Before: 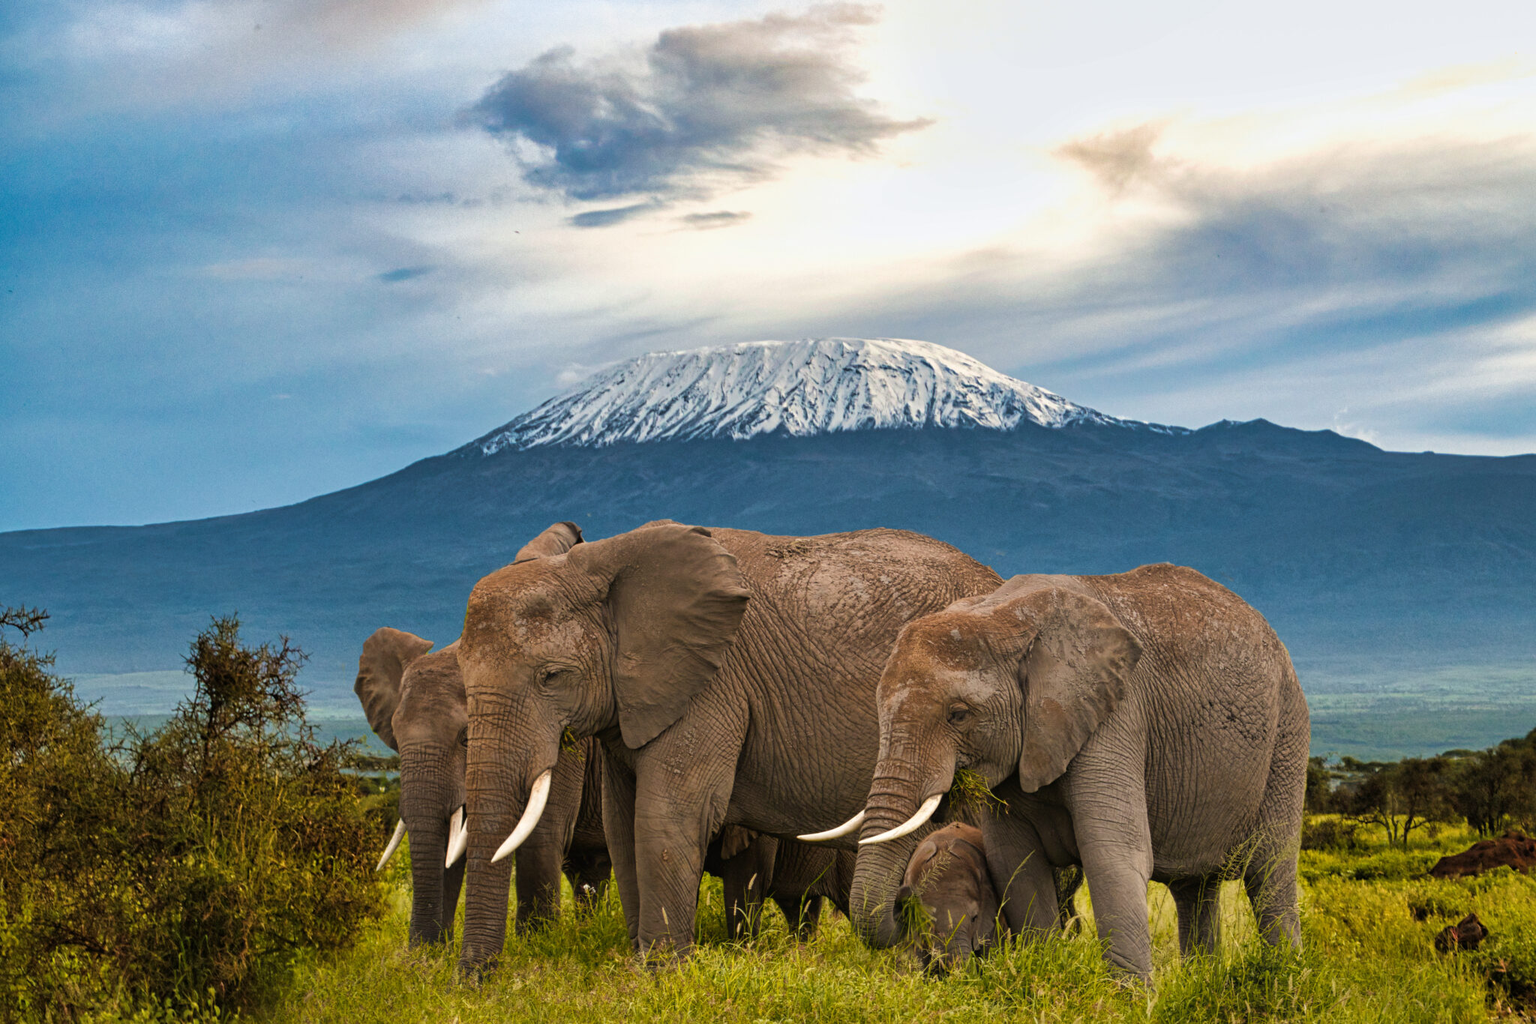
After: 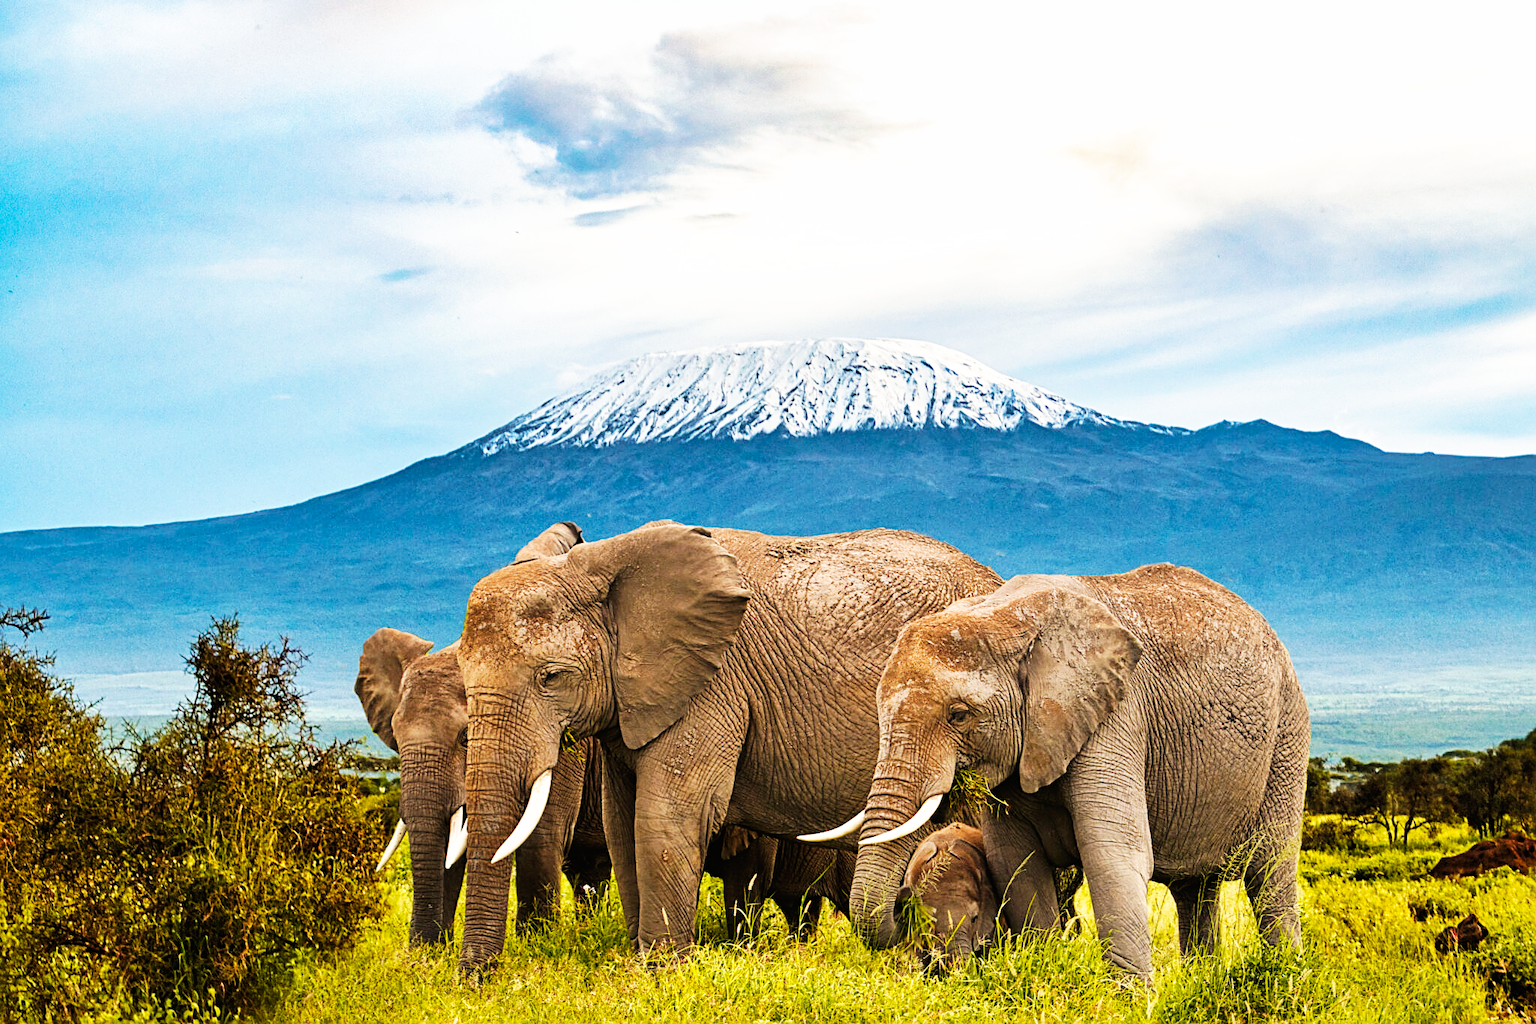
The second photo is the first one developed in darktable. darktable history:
base curve: curves: ch0 [(0, 0) (0.007, 0.004) (0.027, 0.03) (0.046, 0.07) (0.207, 0.54) (0.442, 0.872) (0.673, 0.972) (1, 1)], preserve colors none
sharpen: on, module defaults
